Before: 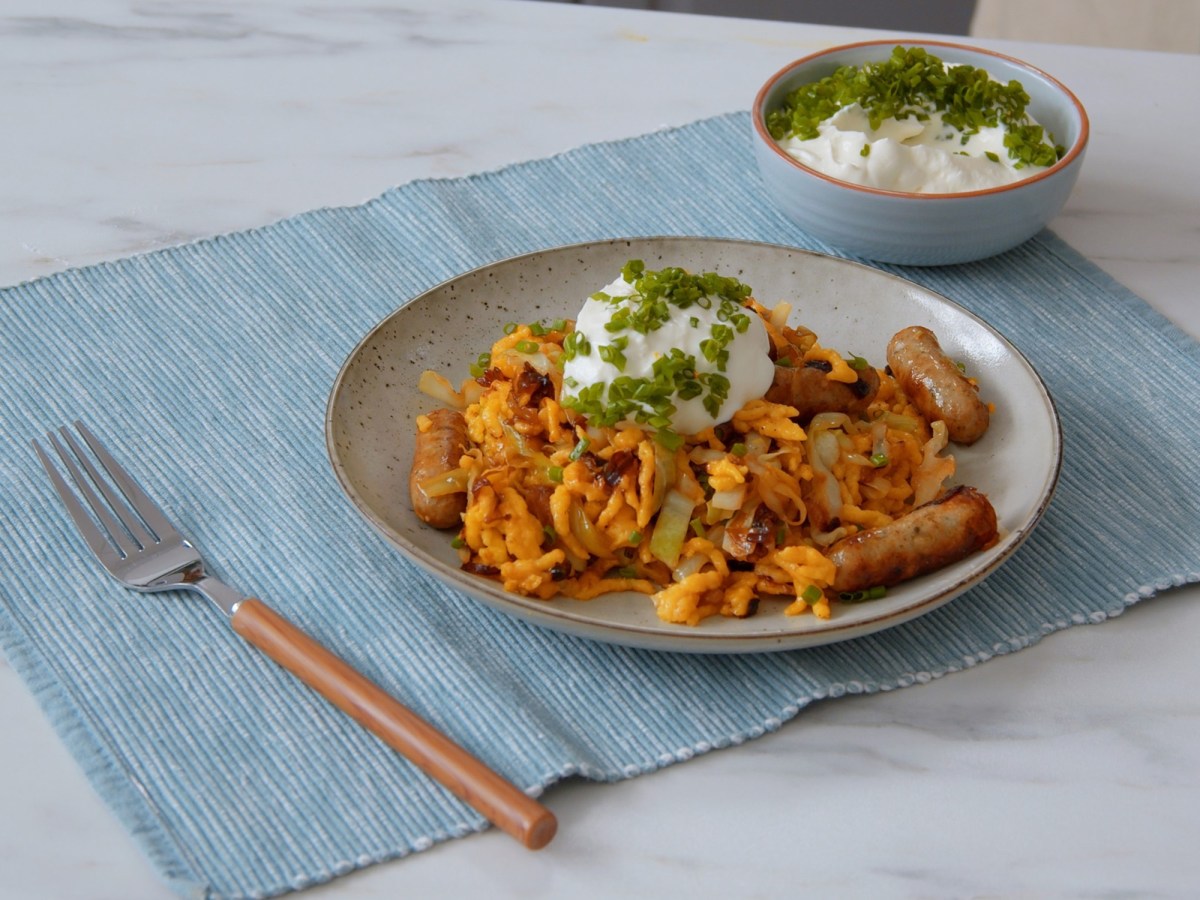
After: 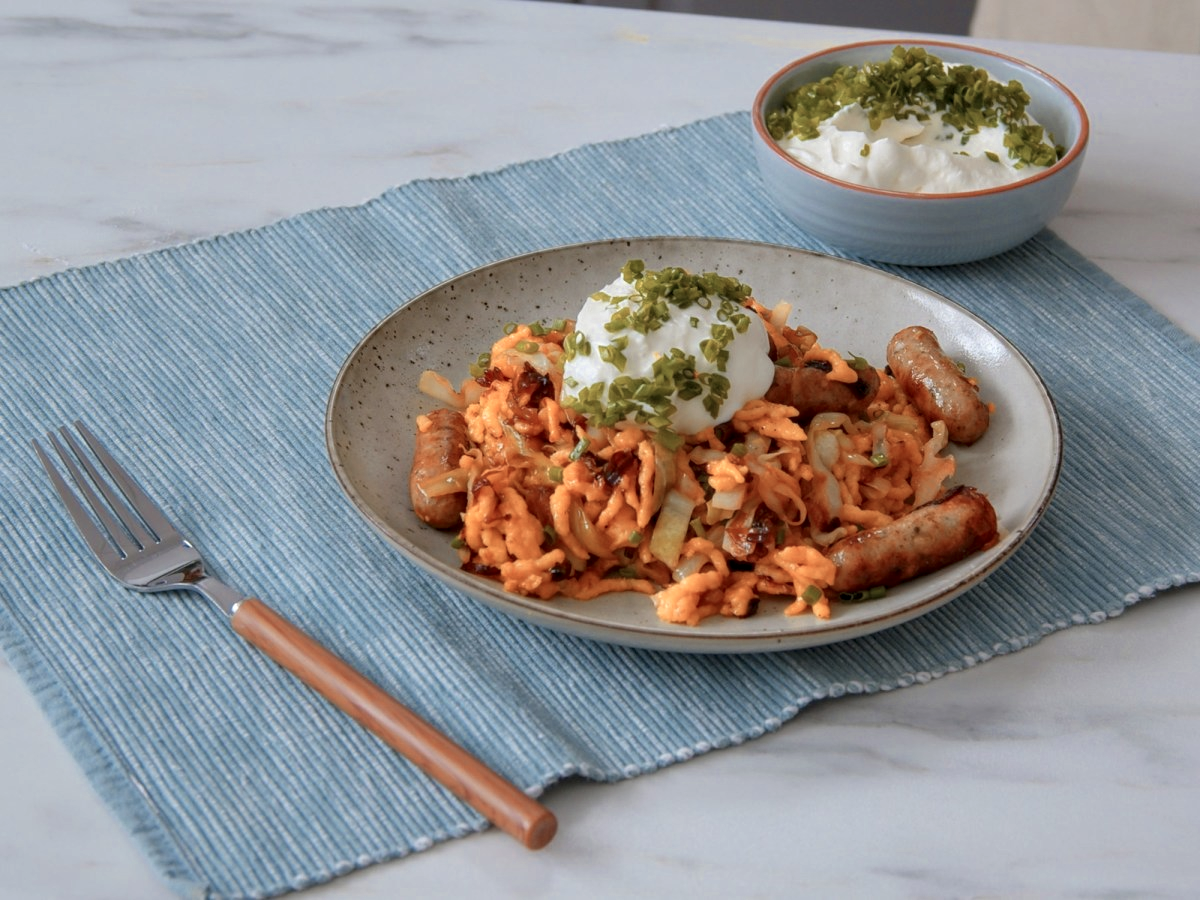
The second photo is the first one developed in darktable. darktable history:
local contrast: on, module defaults
color zones: curves: ch0 [(0, 0.473) (0.001, 0.473) (0.226, 0.548) (0.4, 0.589) (0.525, 0.54) (0.728, 0.403) (0.999, 0.473) (1, 0.473)]; ch1 [(0, 0.619) (0.001, 0.619) (0.234, 0.388) (0.4, 0.372) (0.528, 0.422) (0.732, 0.53) (0.999, 0.619) (1, 0.619)]; ch2 [(0, 0.547) (0.001, 0.547) (0.226, 0.45) (0.4, 0.525) (0.525, 0.585) (0.8, 0.511) (0.999, 0.547) (1, 0.547)]
